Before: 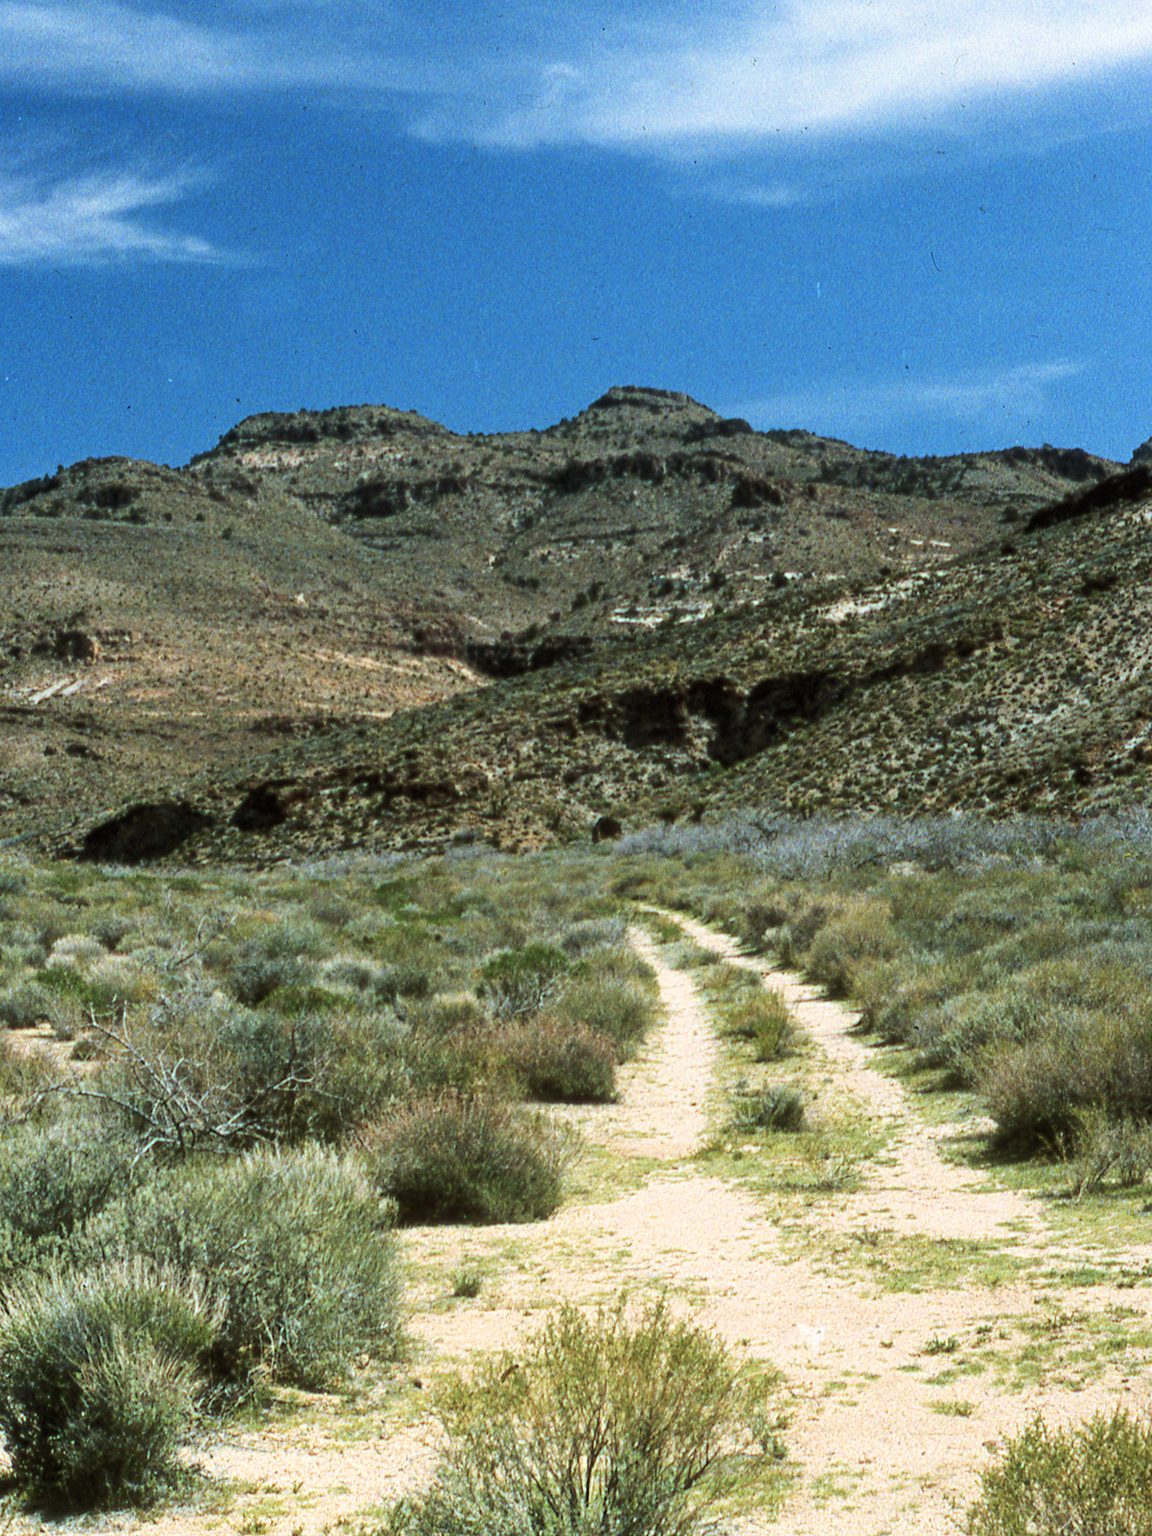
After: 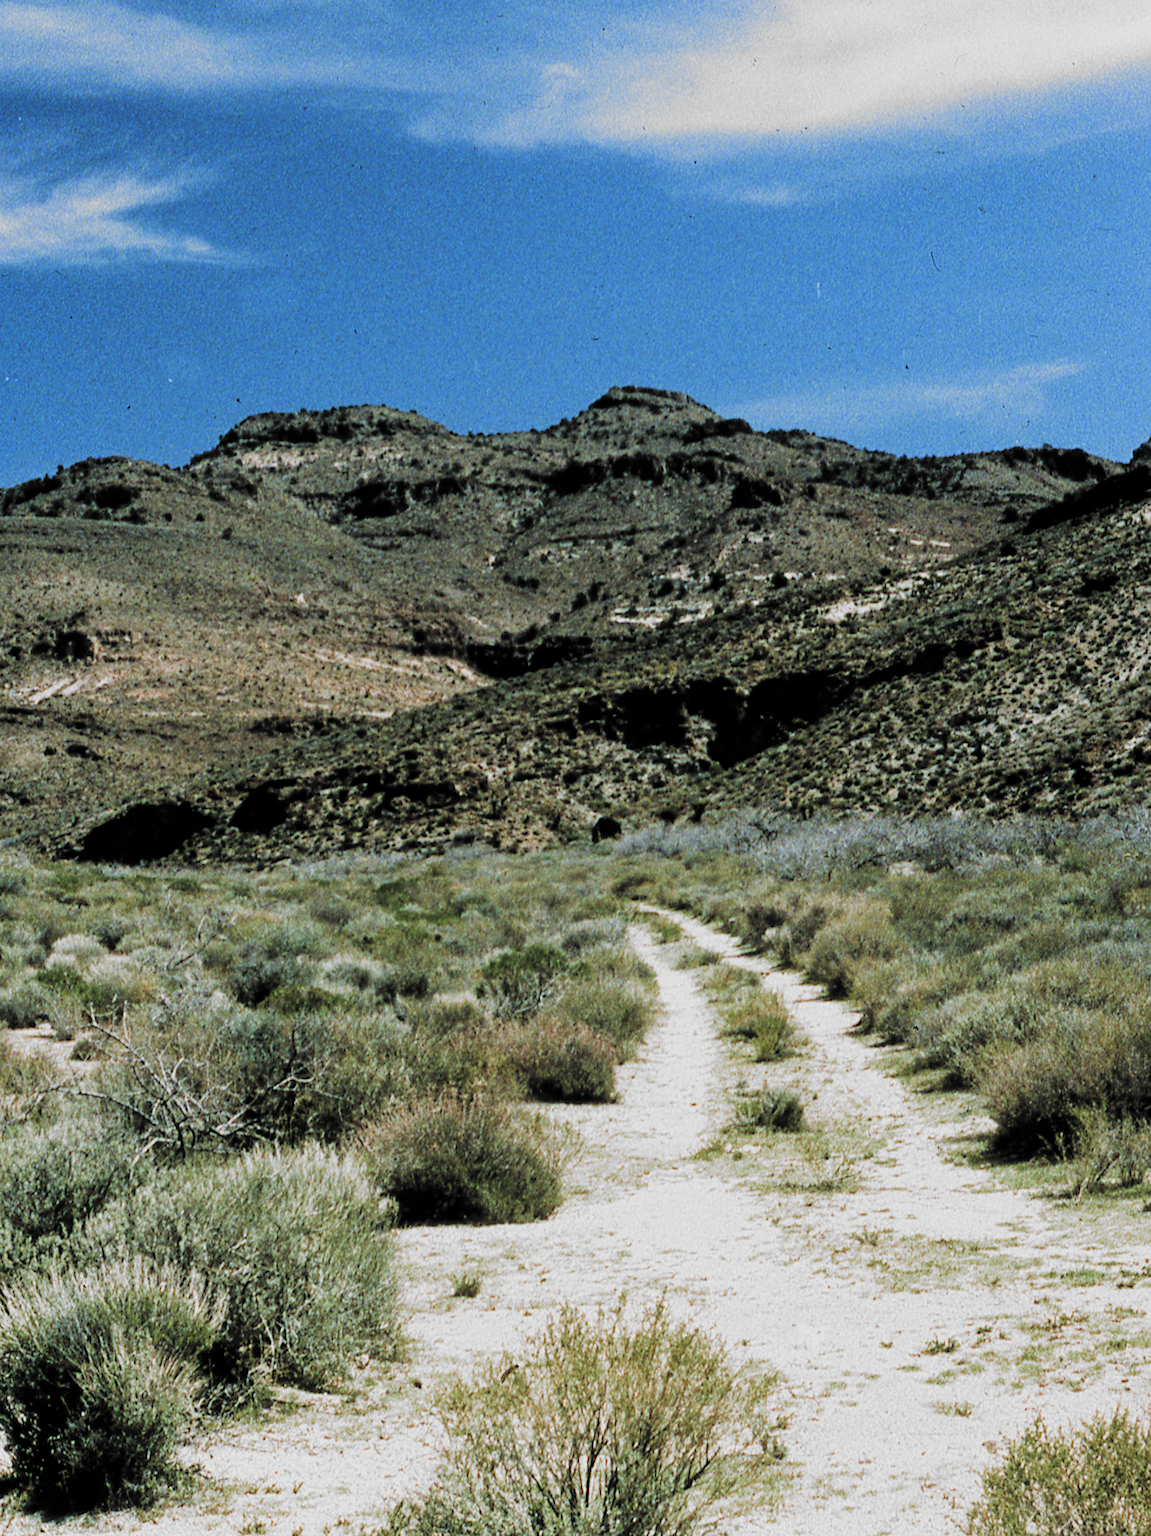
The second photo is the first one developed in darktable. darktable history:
filmic rgb: black relative exposure -5.11 EV, white relative exposure 3.21 EV, hardness 3.48, contrast 1.183, highlights saturation mix -29.5%, add noise in highlights 0.001, preserve chrominance luminance Y, color science v3 (2019), use custom middle-gray values true, contrast in highlights soft
